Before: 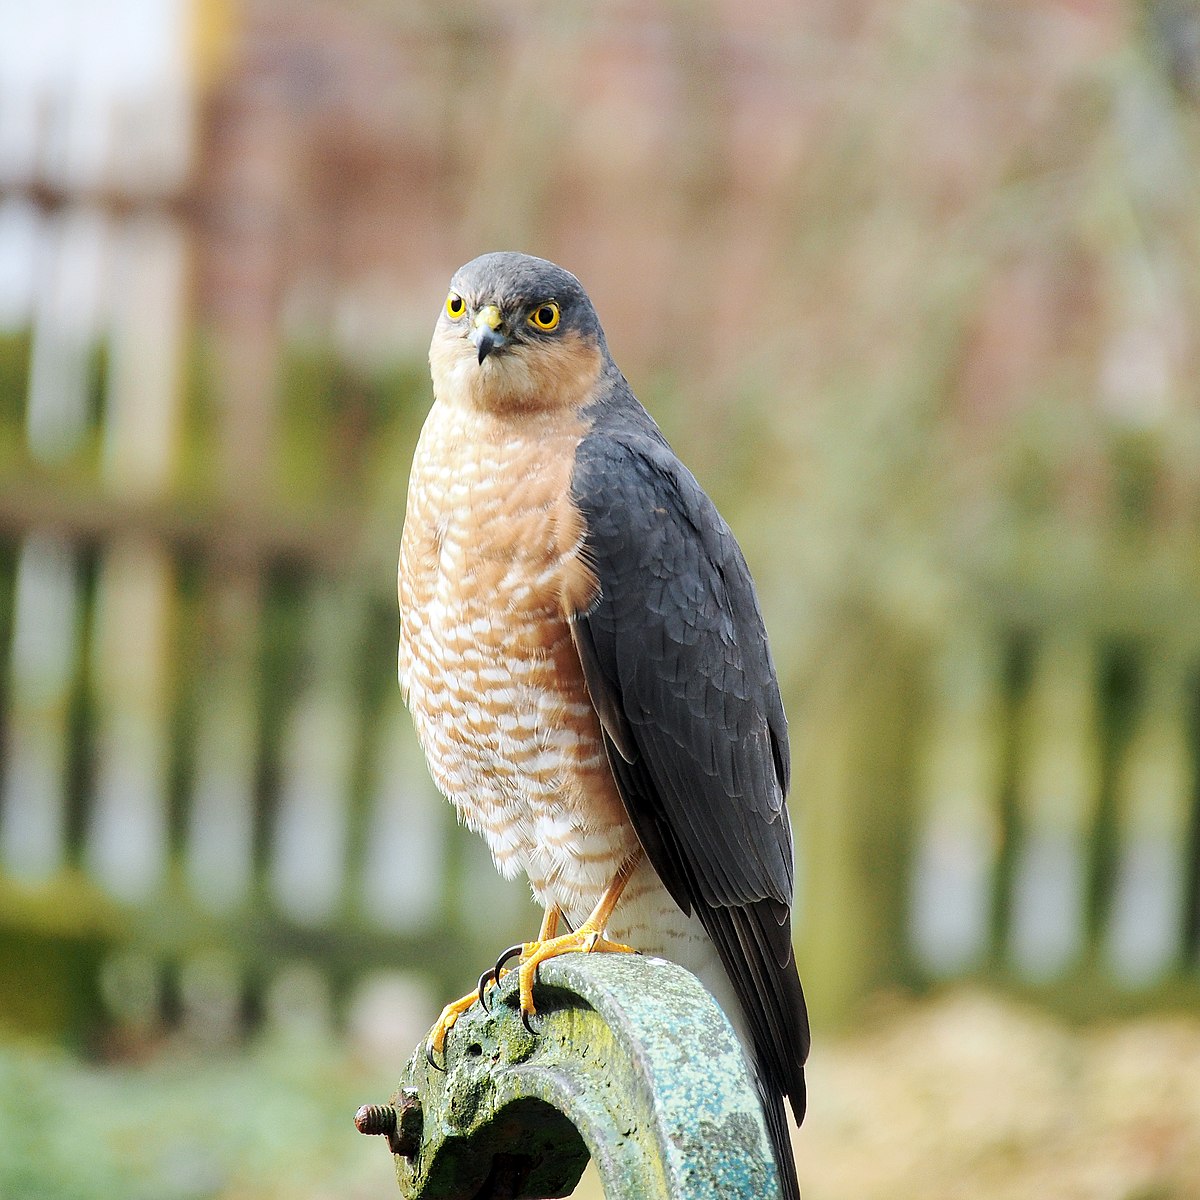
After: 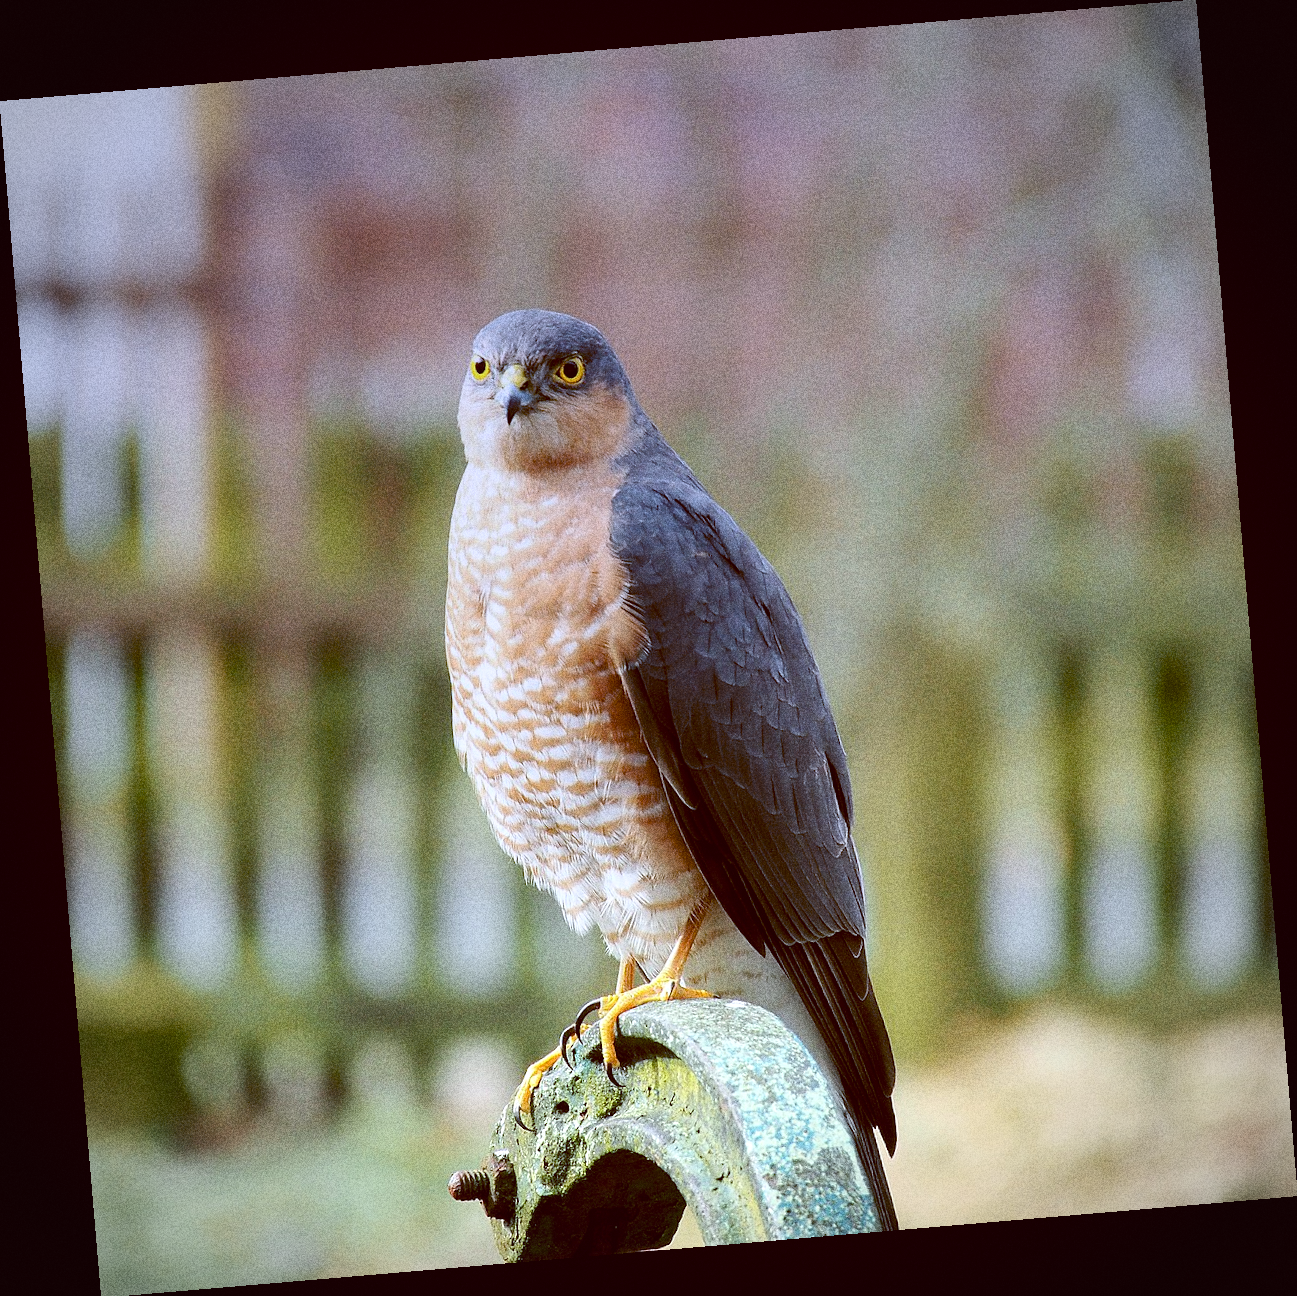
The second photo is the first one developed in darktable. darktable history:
crop: bottom 0.071%
graduated density: hue 238.83°, saturation 50%
color balance: lift [1, 1.015, 1.004, 0.985], gamma [1, 0.958, 0.971, 1.042], gain [1, 0.956, 0.977, 1.044]
rotate and perspective: rotation -4.86°, automatic cropping off
exposure: exposure 0.2 EV, compensate highlight preservation false
grain: strength 49.07%
vignetting: fall-off radius 45%, brightness -0.33
